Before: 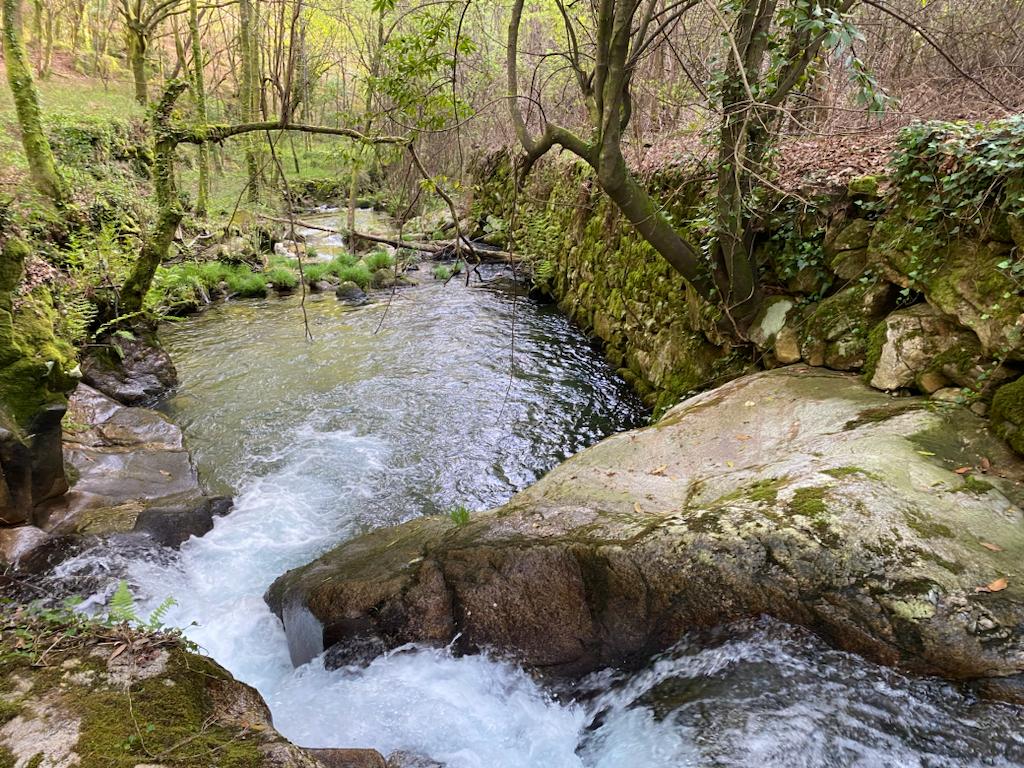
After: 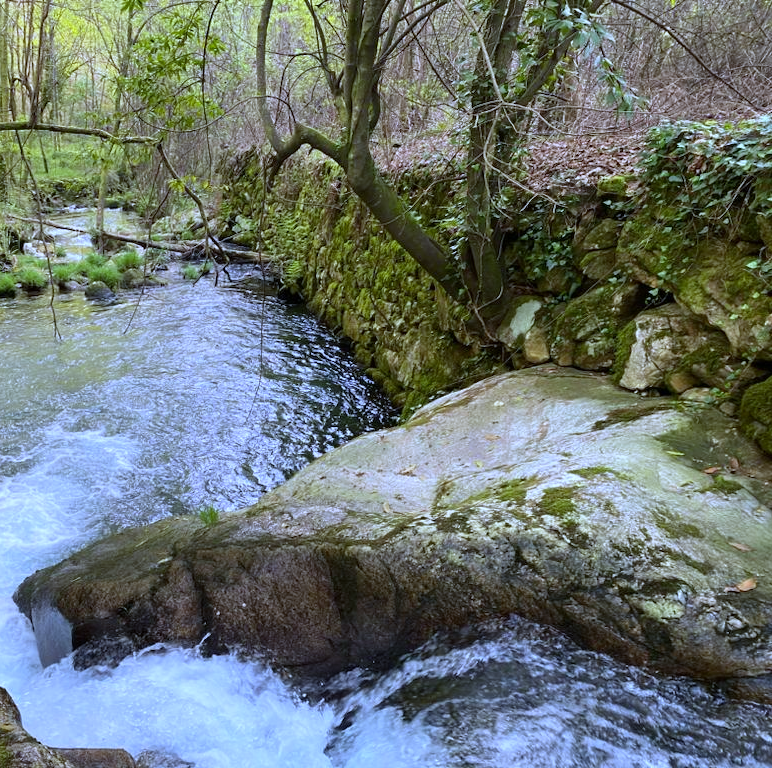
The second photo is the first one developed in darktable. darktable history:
rgb curve: curves: ch2 [(0, 0) (0.567, 0.512) (1, 1)], mode RGB, independent channels
crop and rotate: left 24.6%
white balance: red 0.871, blue 1.249
